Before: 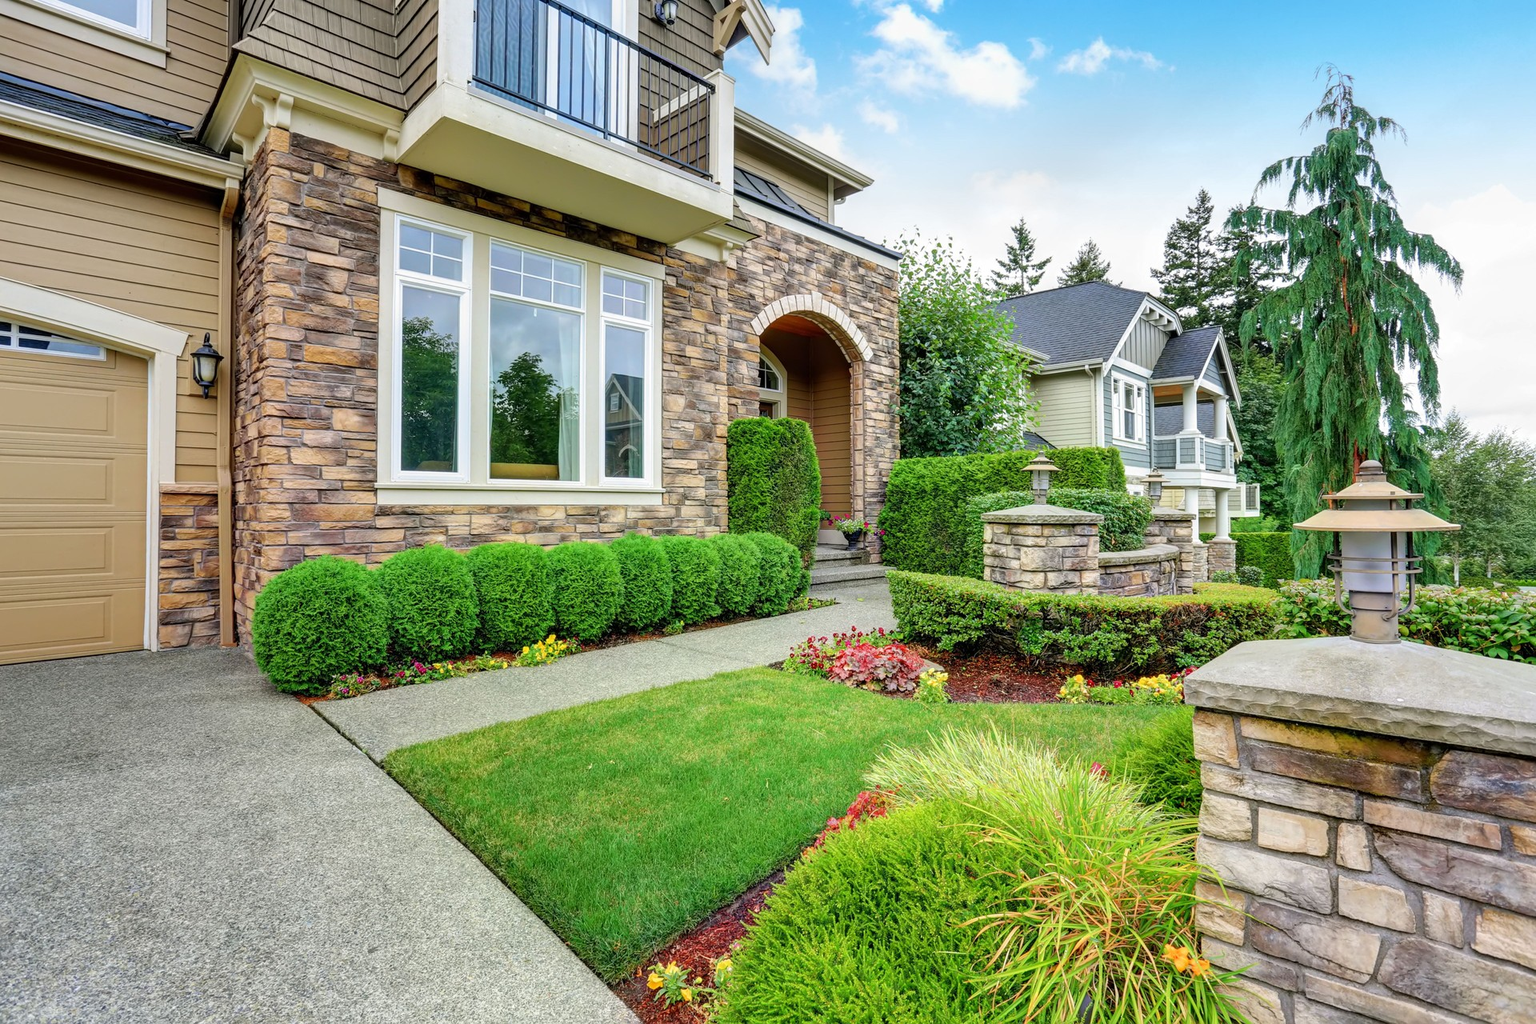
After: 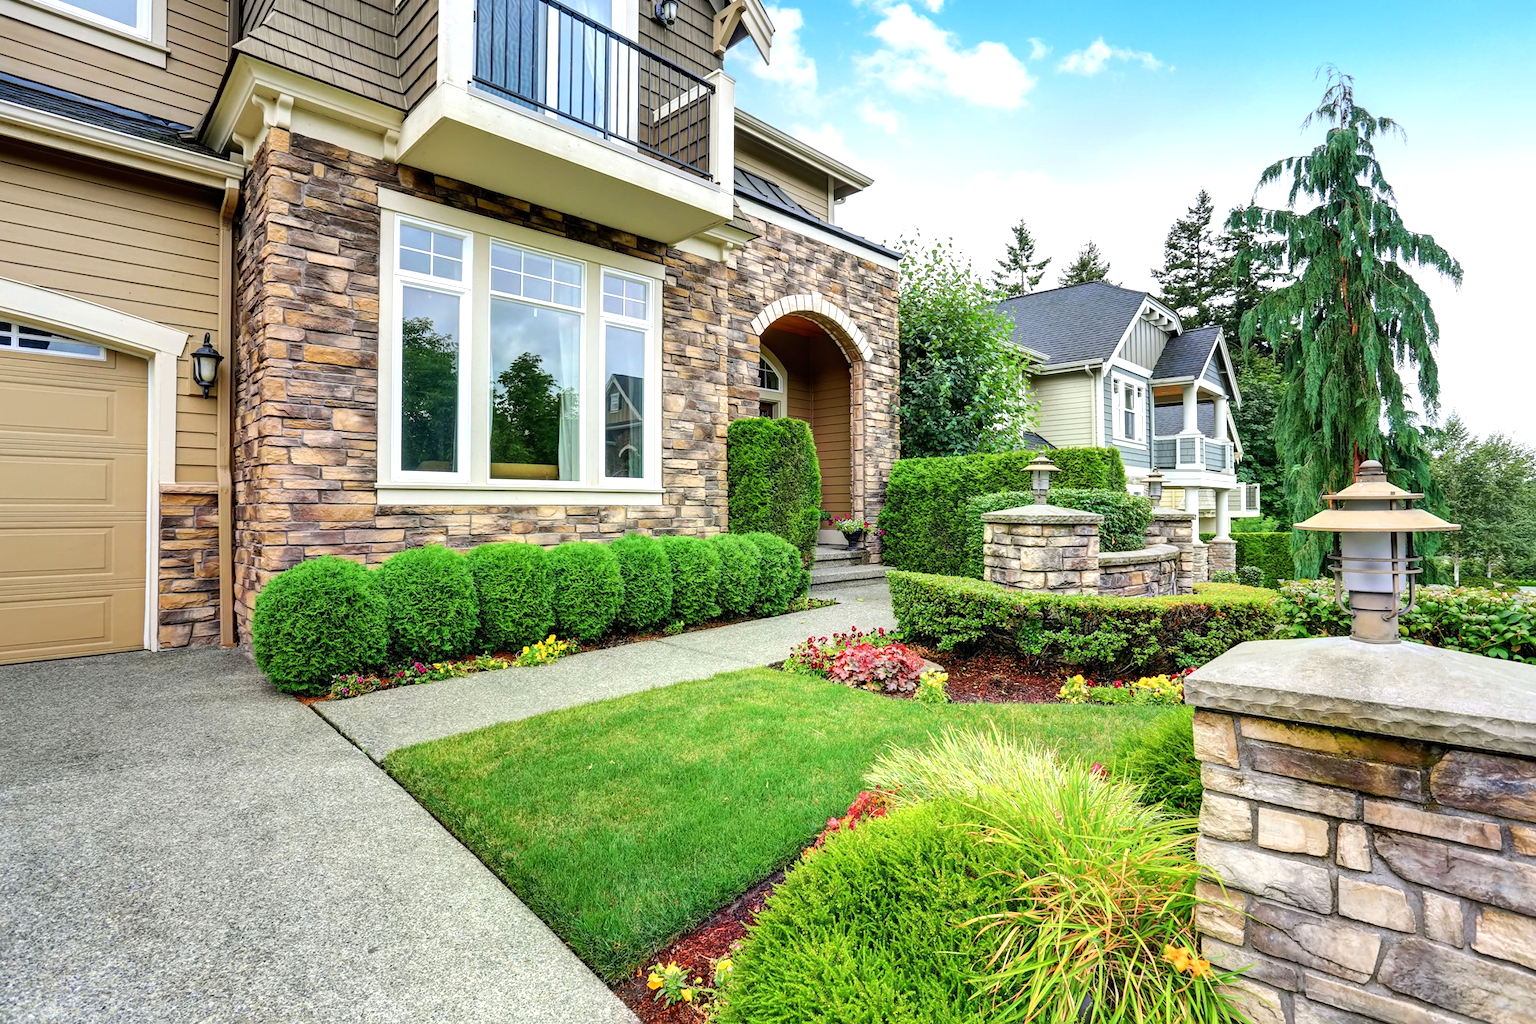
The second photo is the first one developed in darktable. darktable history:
tone equalizer: -8 EV -0.451 EV, -7 EV -0.41 EV, -6 EV -0.303 EV, -5 EV -0.234 EV, -3 EV 0.212 EV, -2 EV 0.344 EV, -1 EV 0.406 EV, +0 EV 0.416 EV, edges refinement/feathering 500, mask exposure compensation -1.57 EV, preserve details no
